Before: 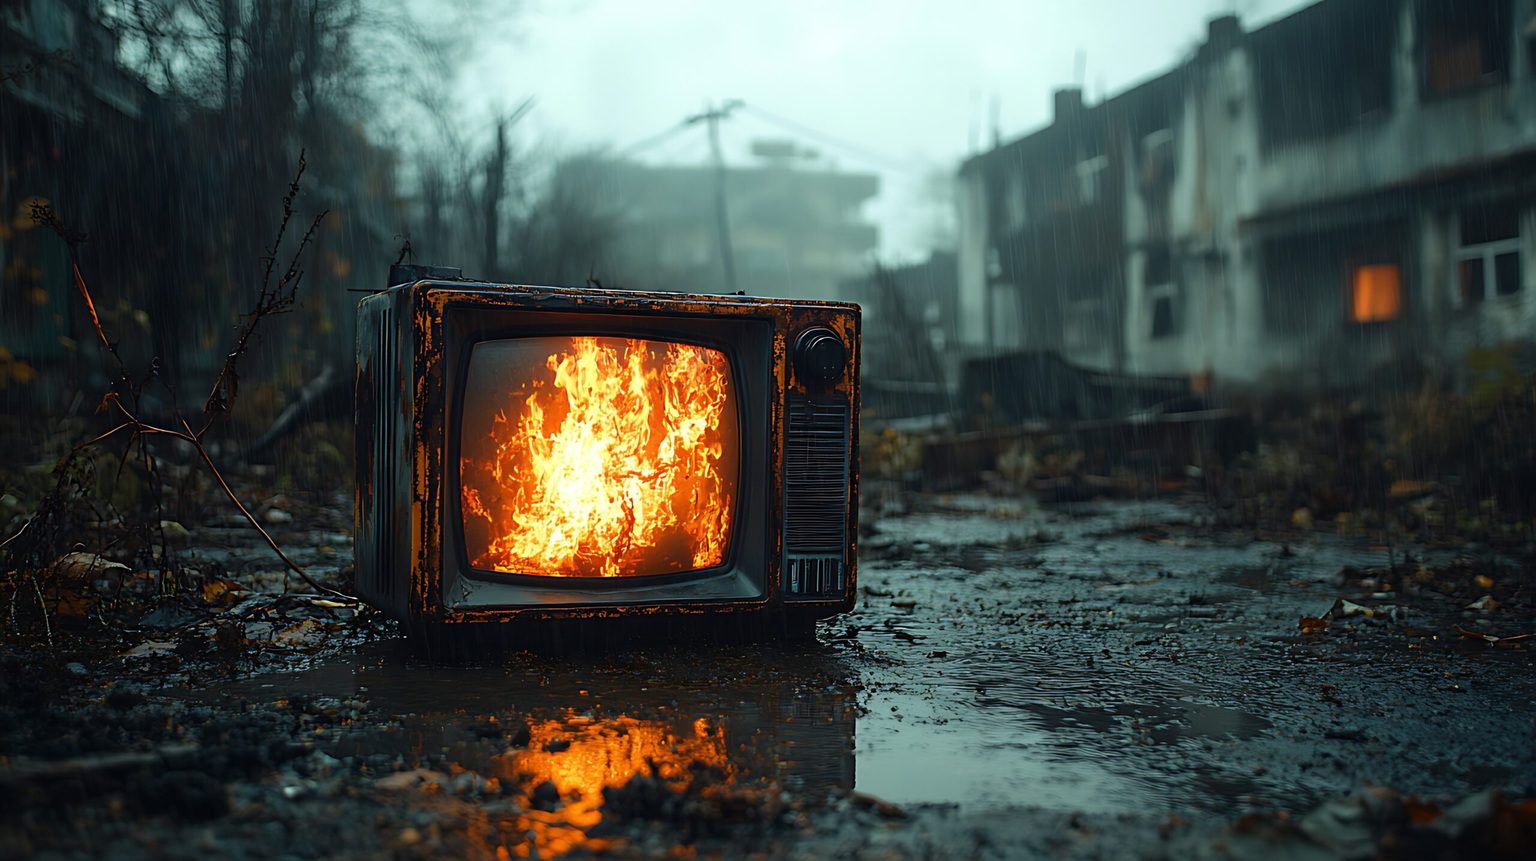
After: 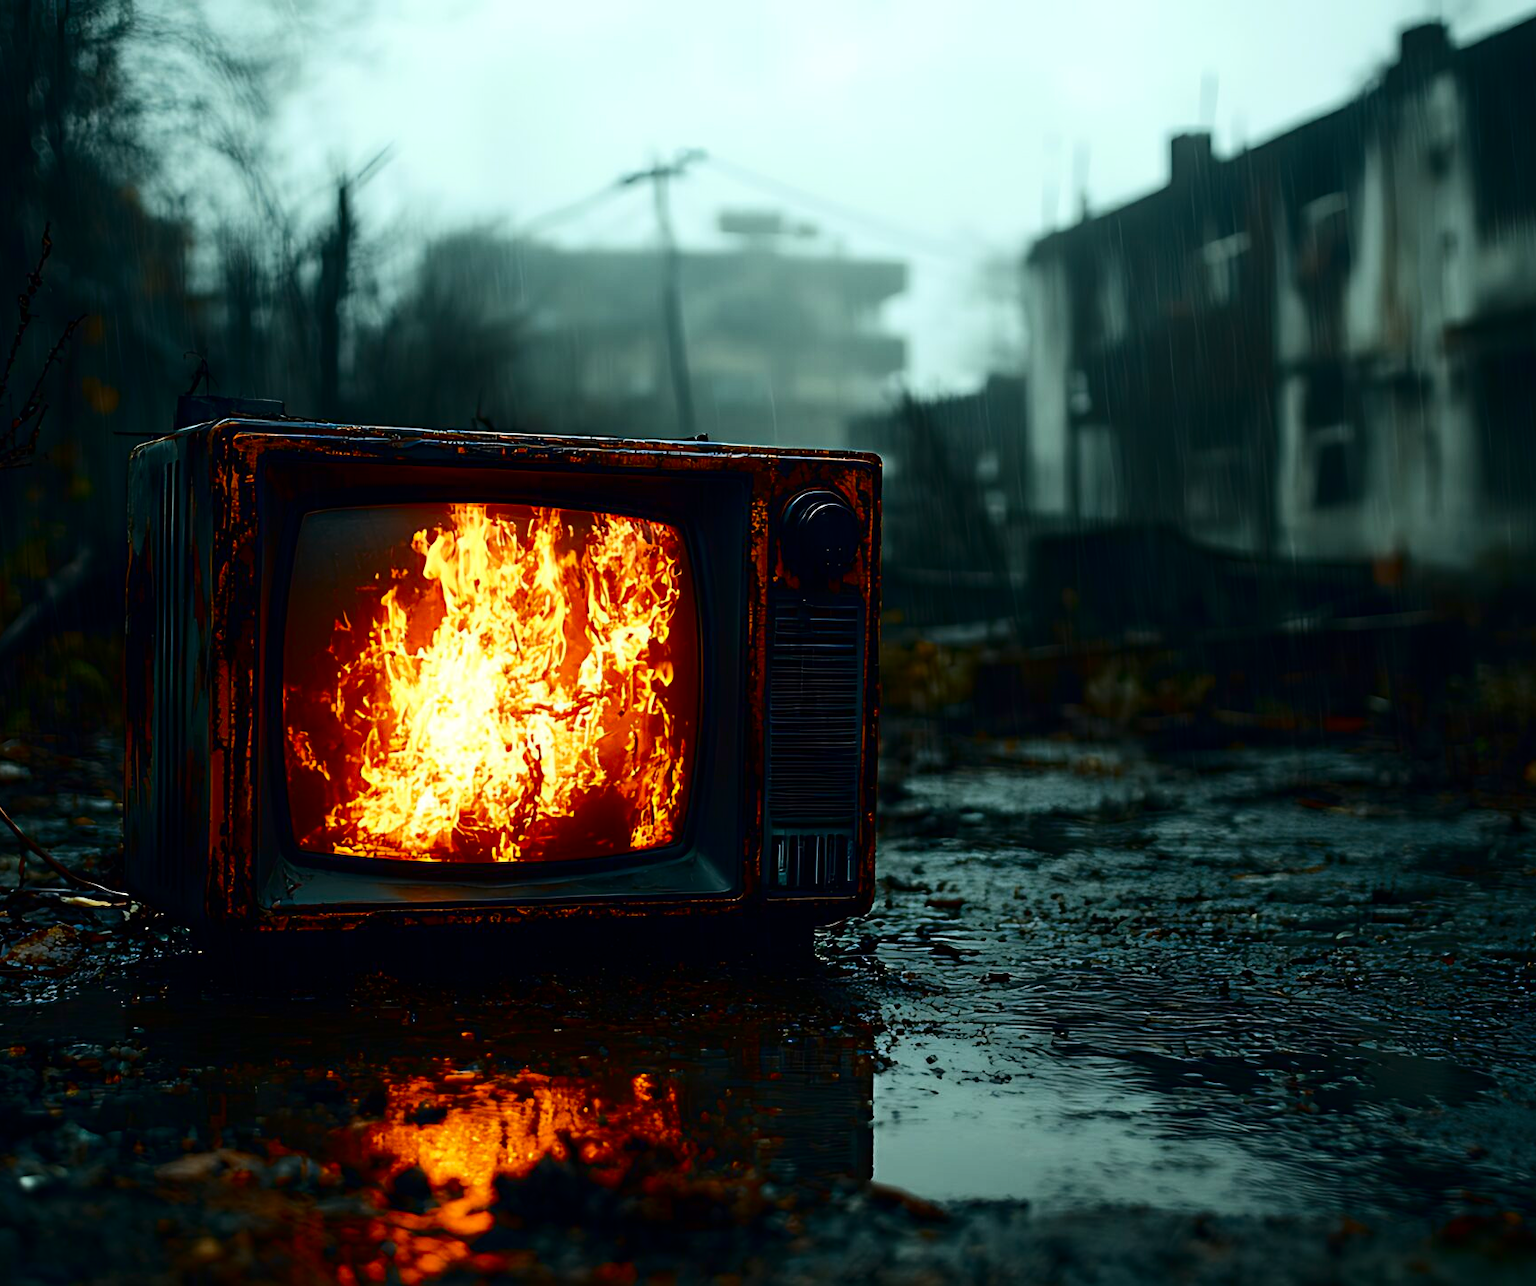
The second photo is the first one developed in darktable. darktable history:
crop and rotate: left 17.694%, right 15.369%
contrast brightness saturation: contrast 0.241, brightness -0.231, saturation 0.15
